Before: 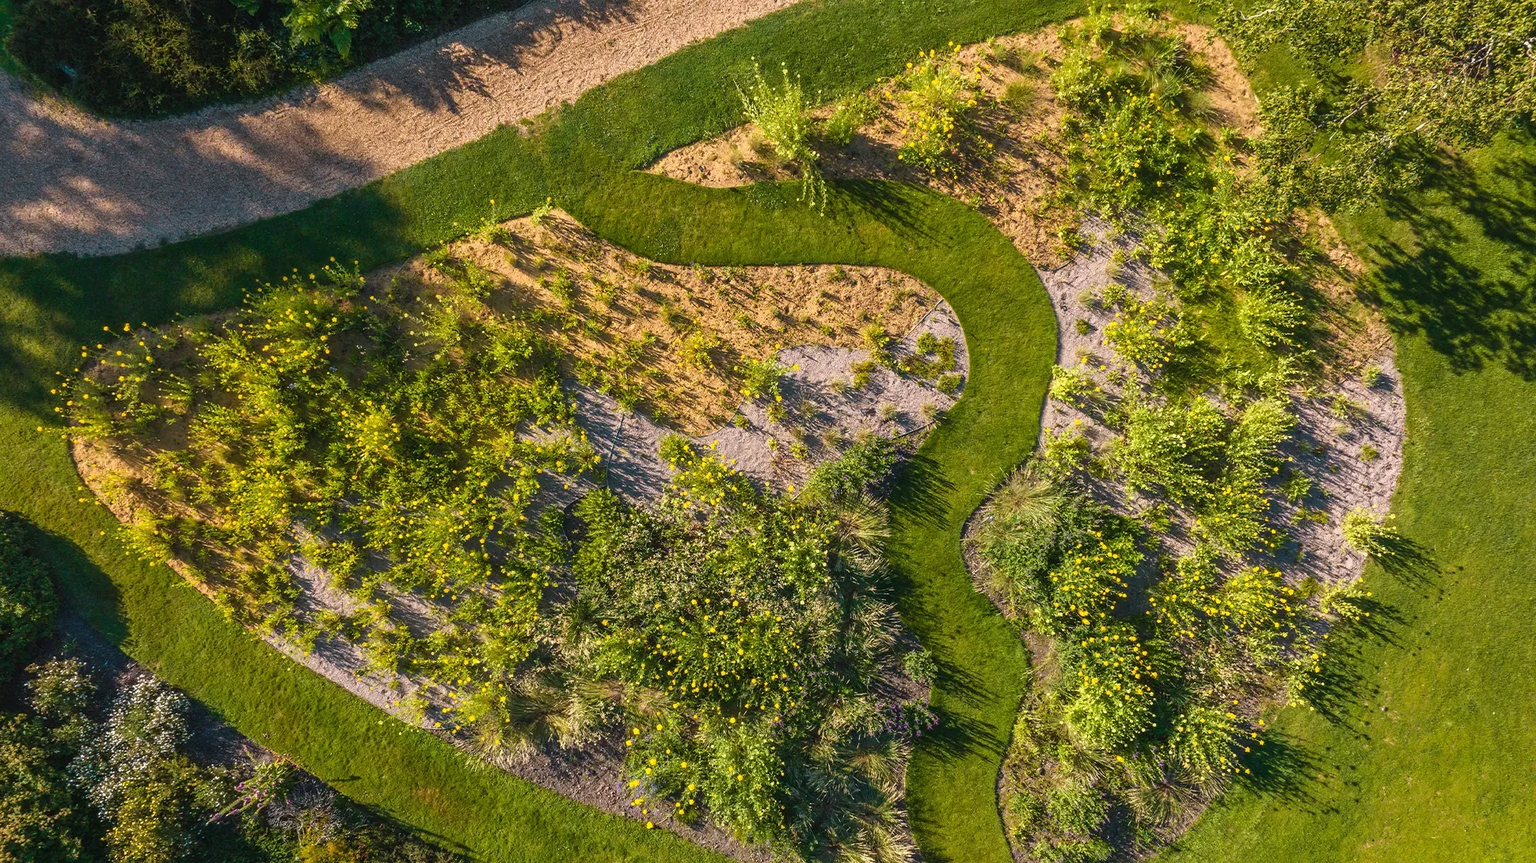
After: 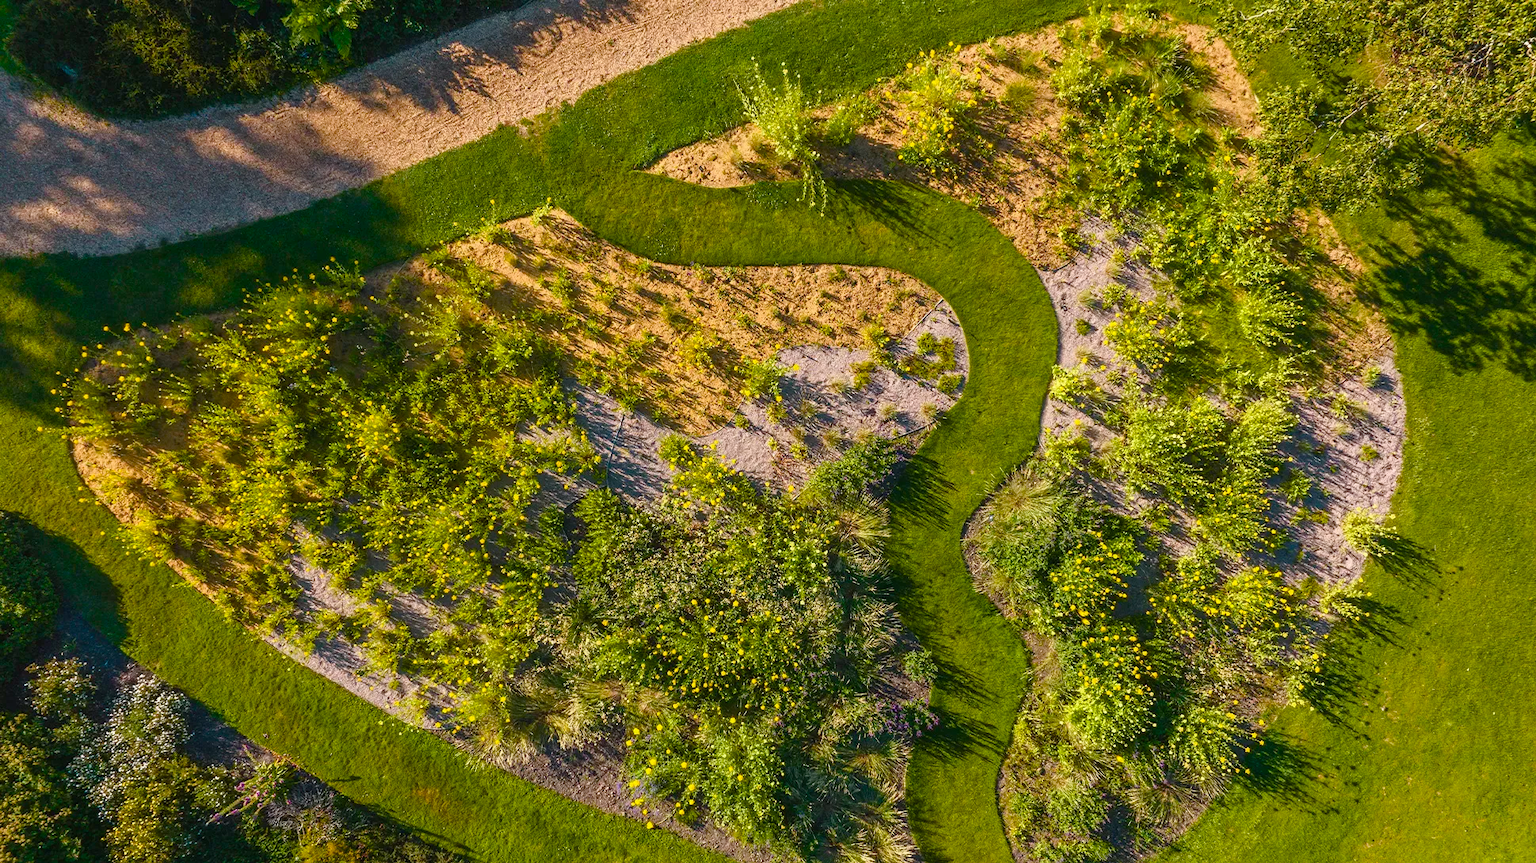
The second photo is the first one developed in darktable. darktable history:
color balance rgb: perceptual saturation grading › global saturation 20.689%, perceptual saturation grading › highlights -19.698%, perceptual saturation grading › shadows 29.419%, global vibrance 14.484%
